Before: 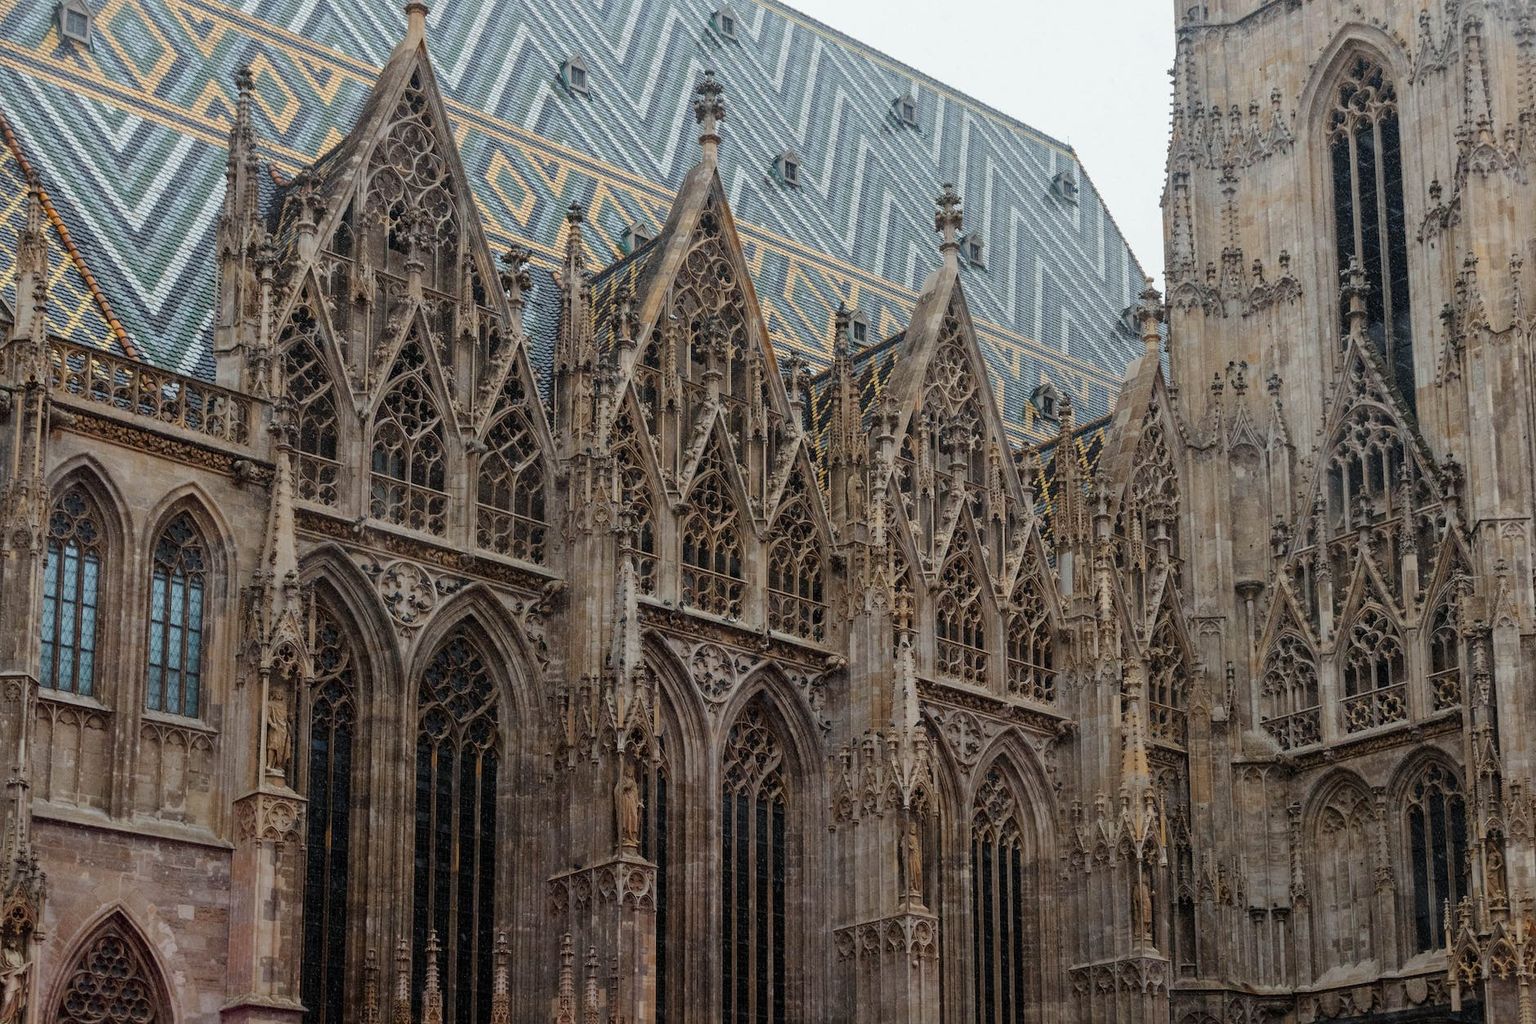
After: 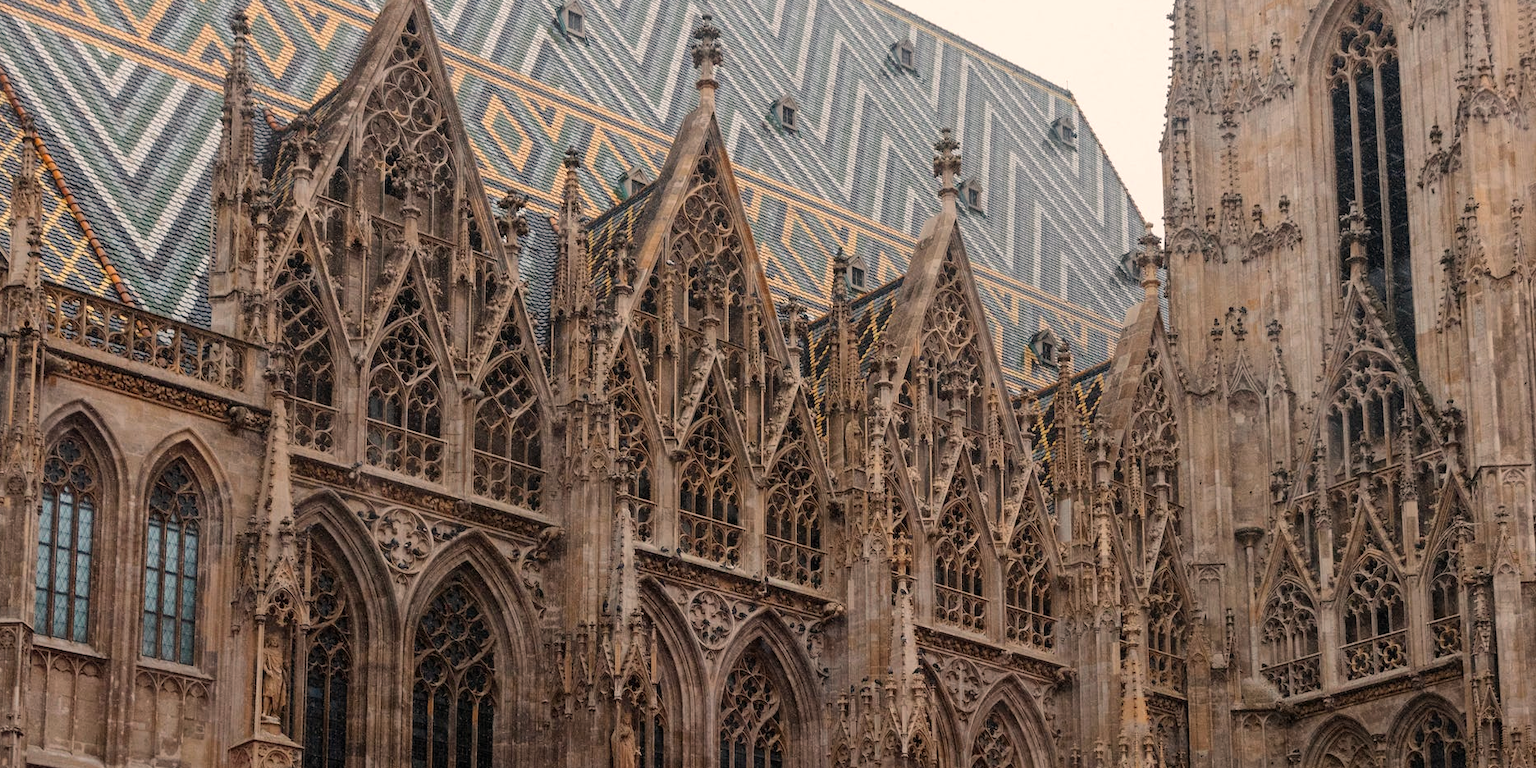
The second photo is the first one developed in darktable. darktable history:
crop: left 0.387%, top 5.469%, bottom 19.809%
white balance: red 1.127, blue 0.943
